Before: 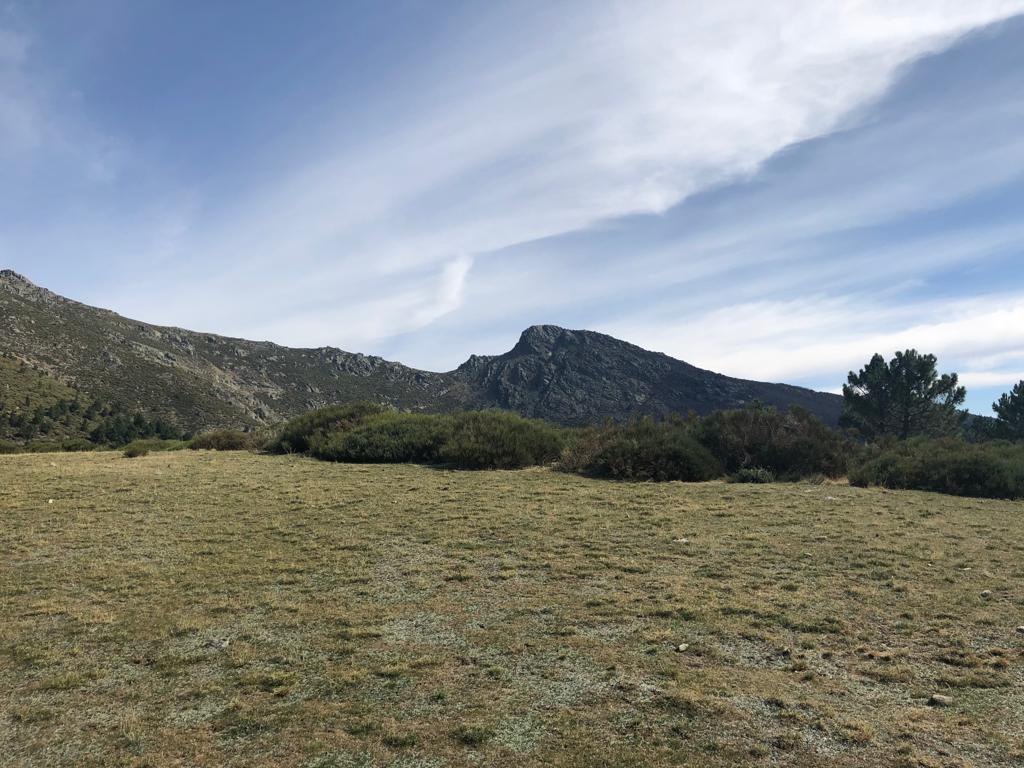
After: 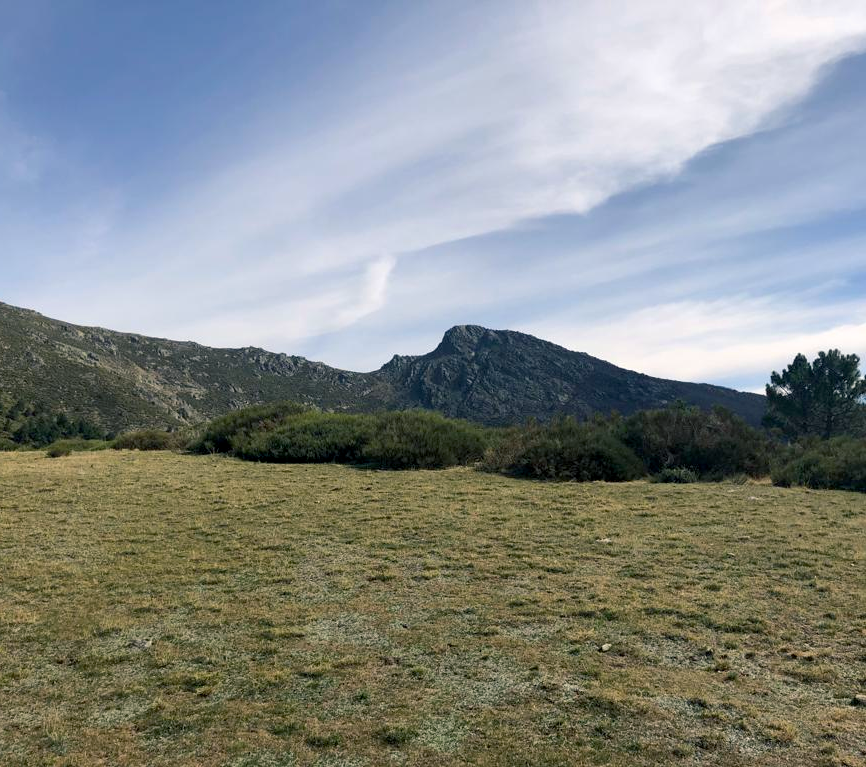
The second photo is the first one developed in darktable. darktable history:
exposure: black level correction 0.005, exposure 0.003 EV, compensate highlight preservation false
color balance rgb: shadows lift › chroma 2.06%, shadows lift › hue 214.69°, highlights gain › chroma 1.012%, highlights gain › hue 60.1°, perceptual saturation grading › global saturation 0.587%, global vibrance 20.281%
crop: left 7.557%, right 7.852%
